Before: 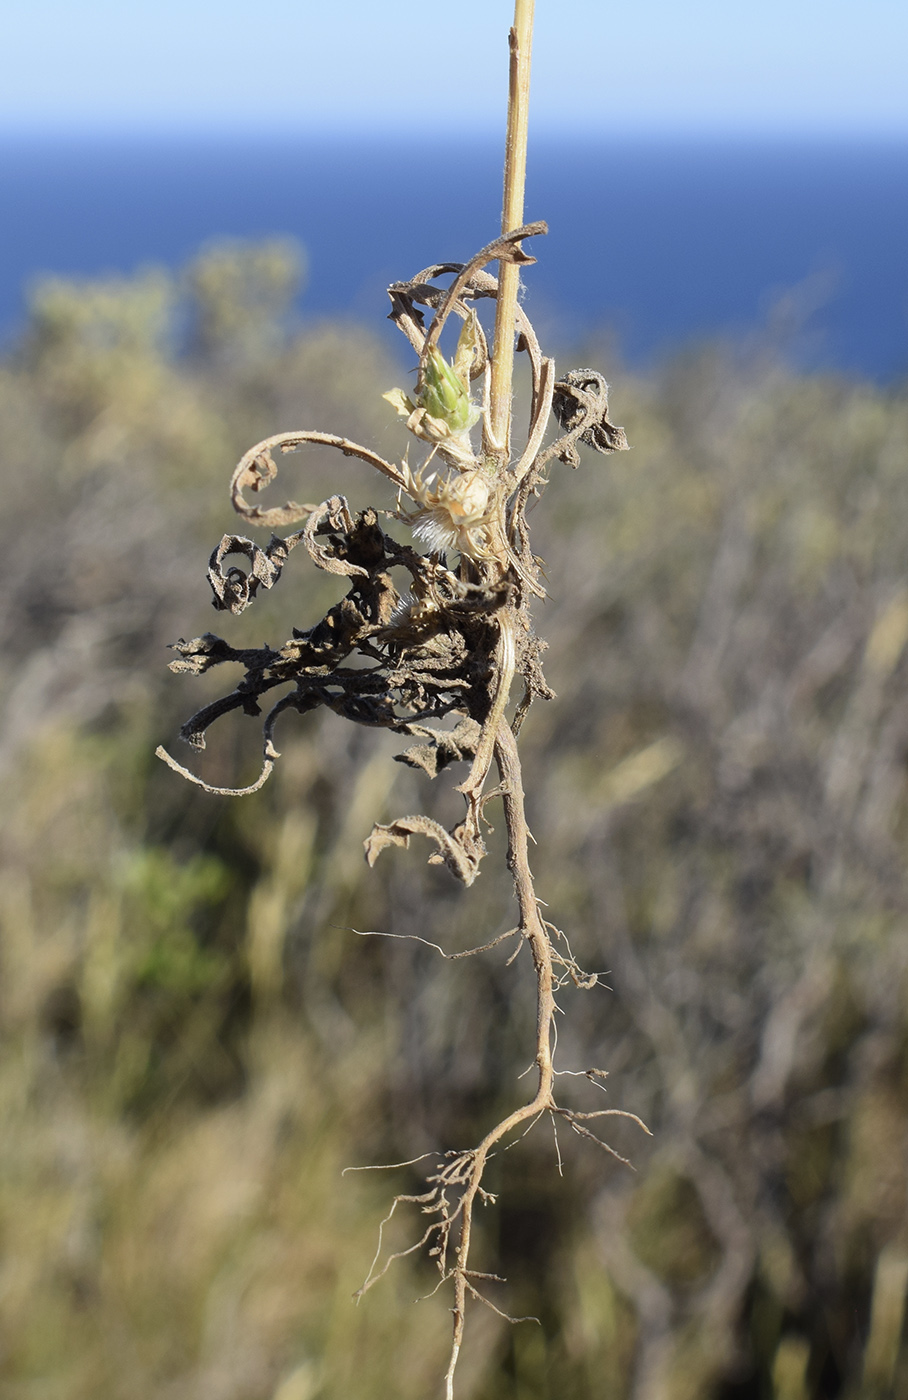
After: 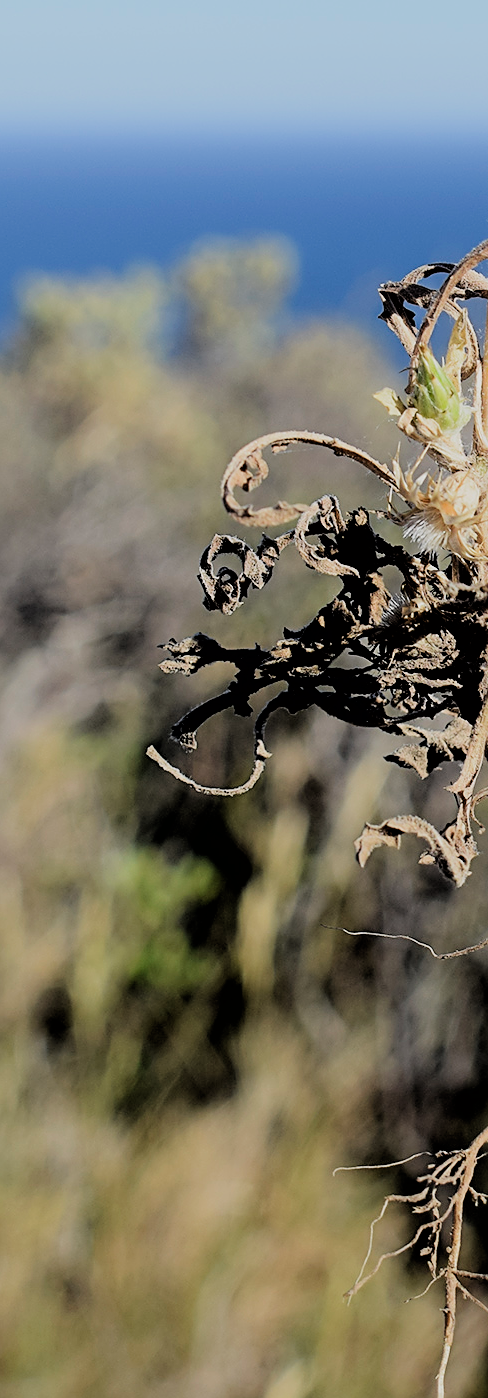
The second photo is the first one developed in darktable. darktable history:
filmic rgb: black relative exposure -3 EV, white relative exposure 4.56 EV, hardness 1.72, contrast 1.249
crop: left 1.037%, right 45.172%, bottom 0.08%
sharpen: on, module defaults
